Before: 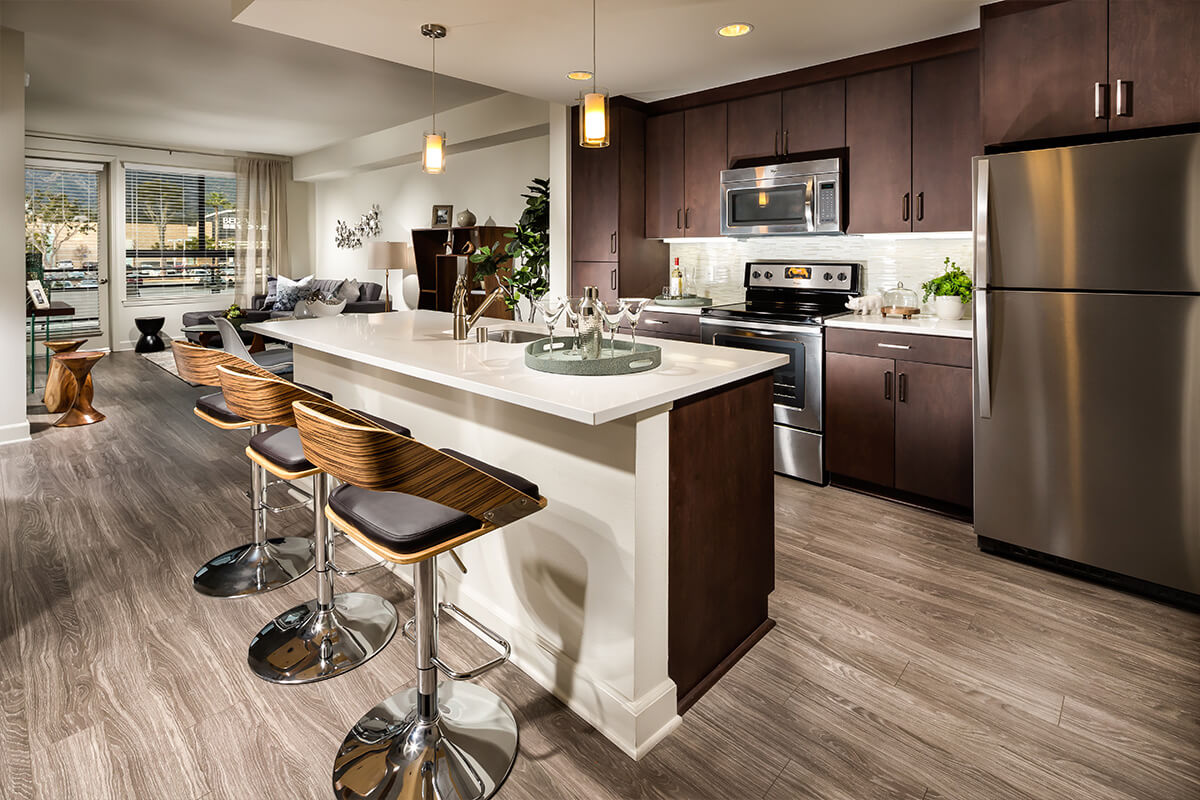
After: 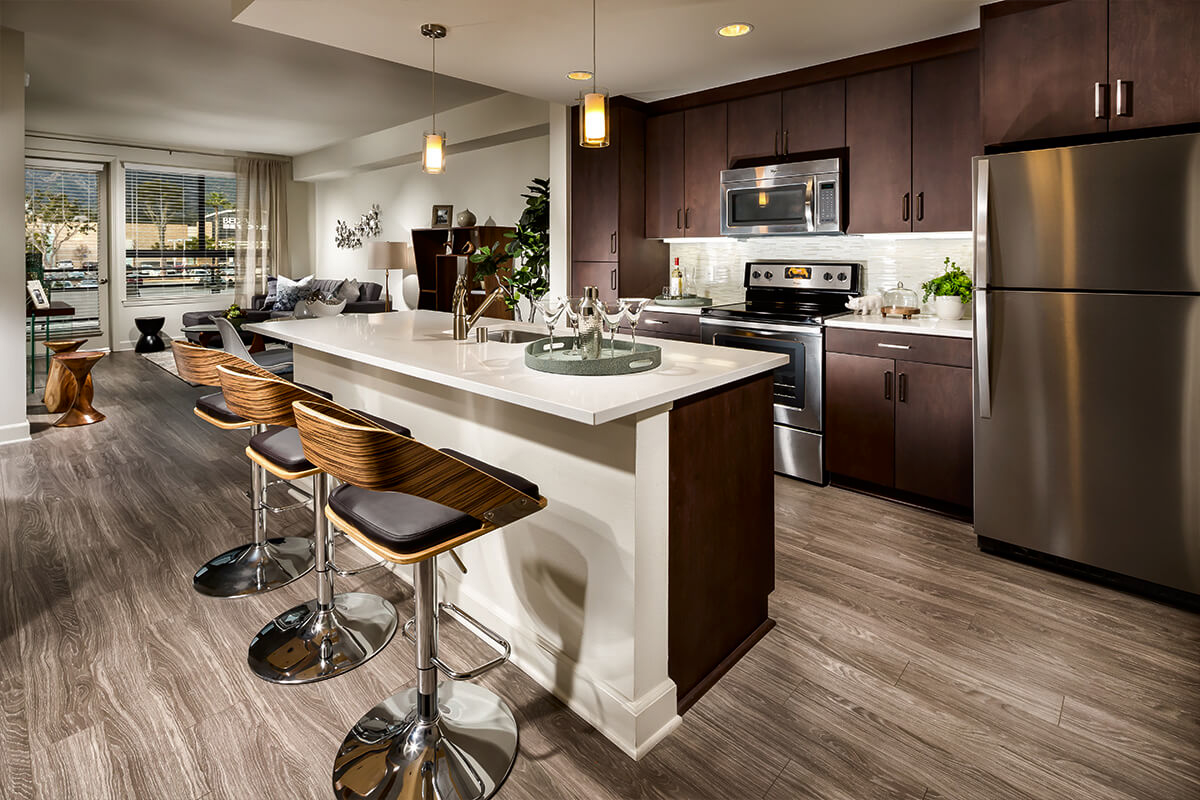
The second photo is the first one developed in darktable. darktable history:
shadows and highlights: shadows 24.5, highlights -78.15, soften with gaussian
contrast brightness saturation: brightness -0.09
